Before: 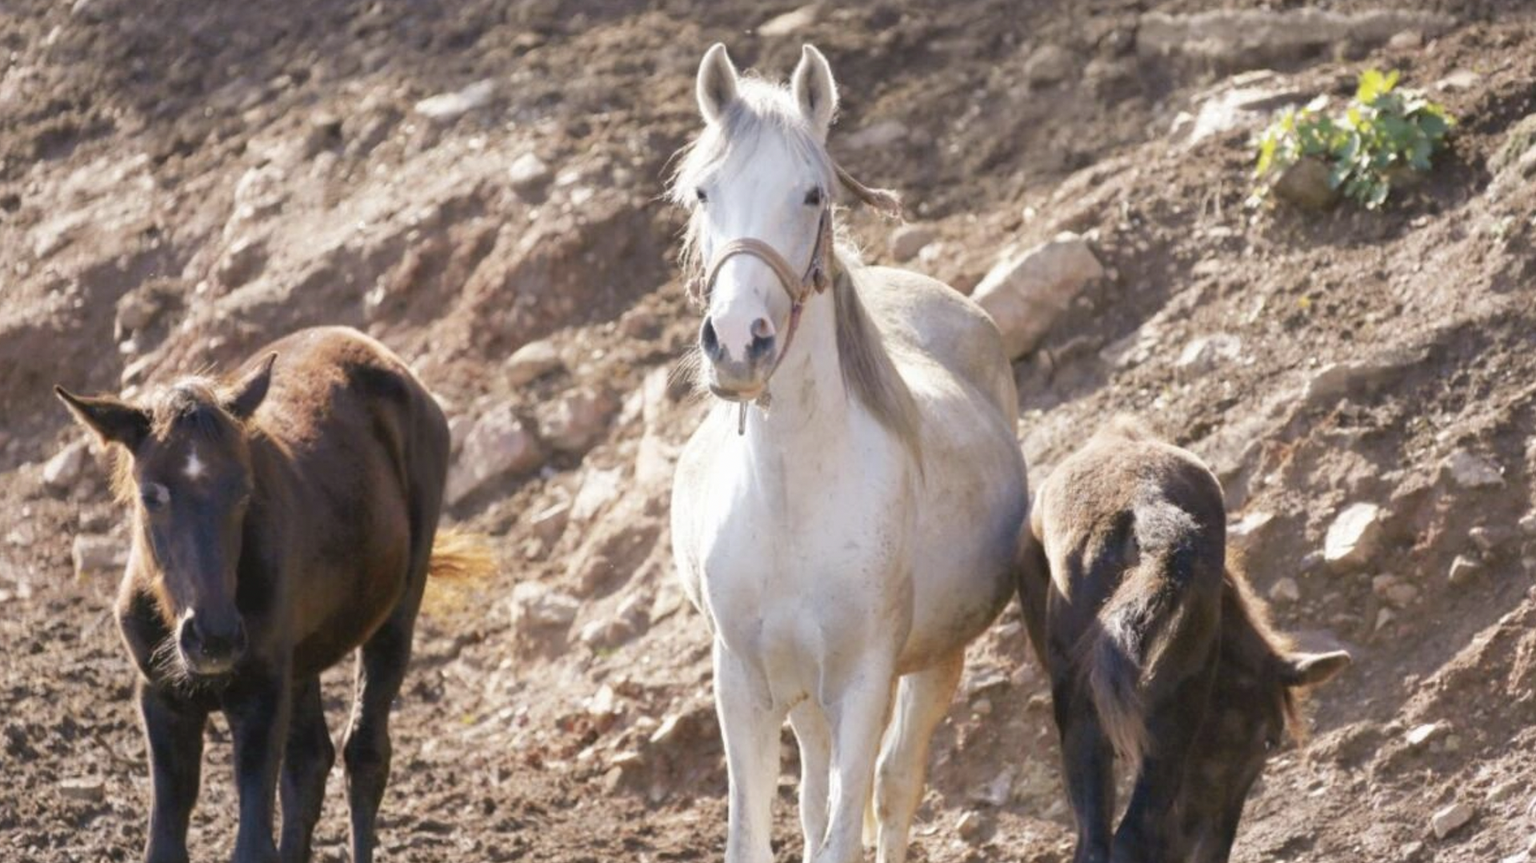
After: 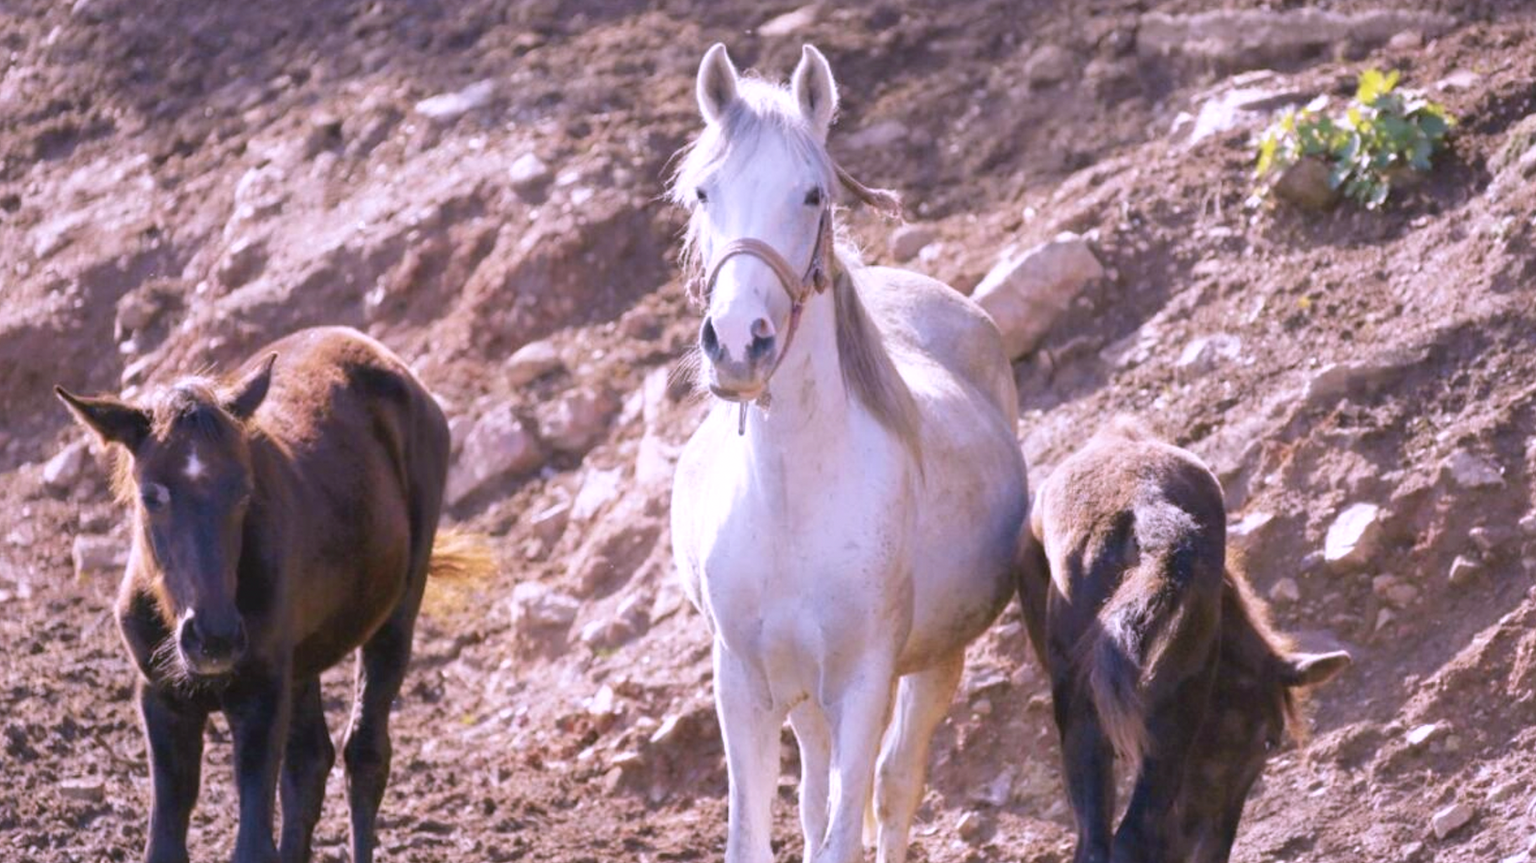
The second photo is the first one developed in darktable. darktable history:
white balance: red 1.042, blue 1.17
velvia: on, module defaults
